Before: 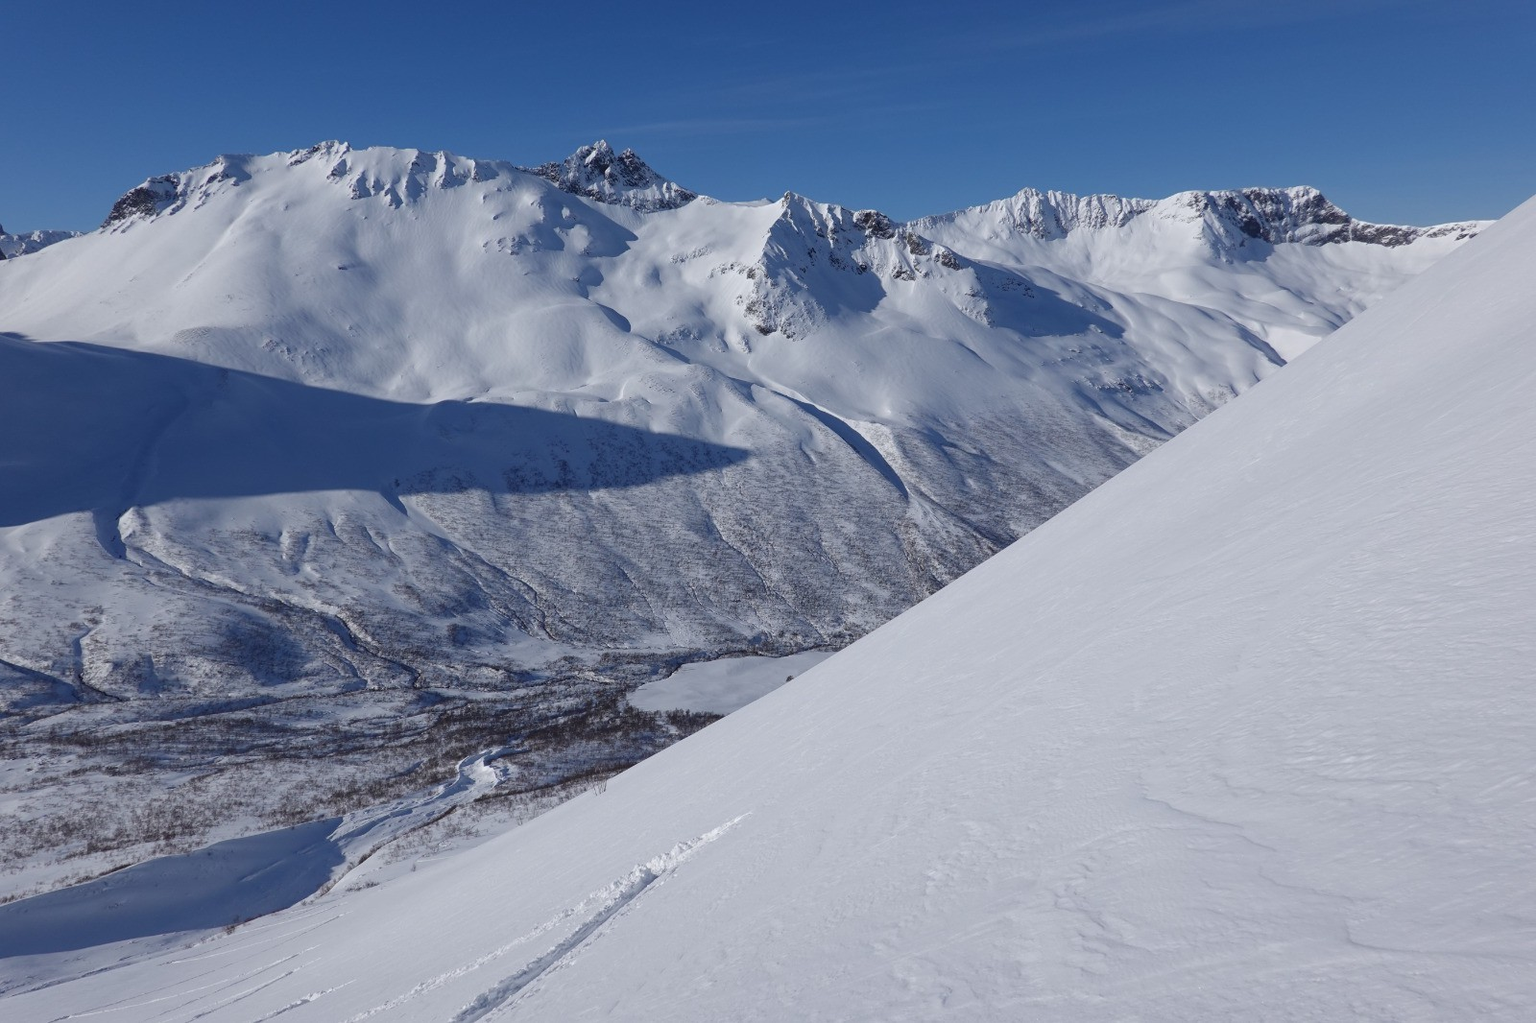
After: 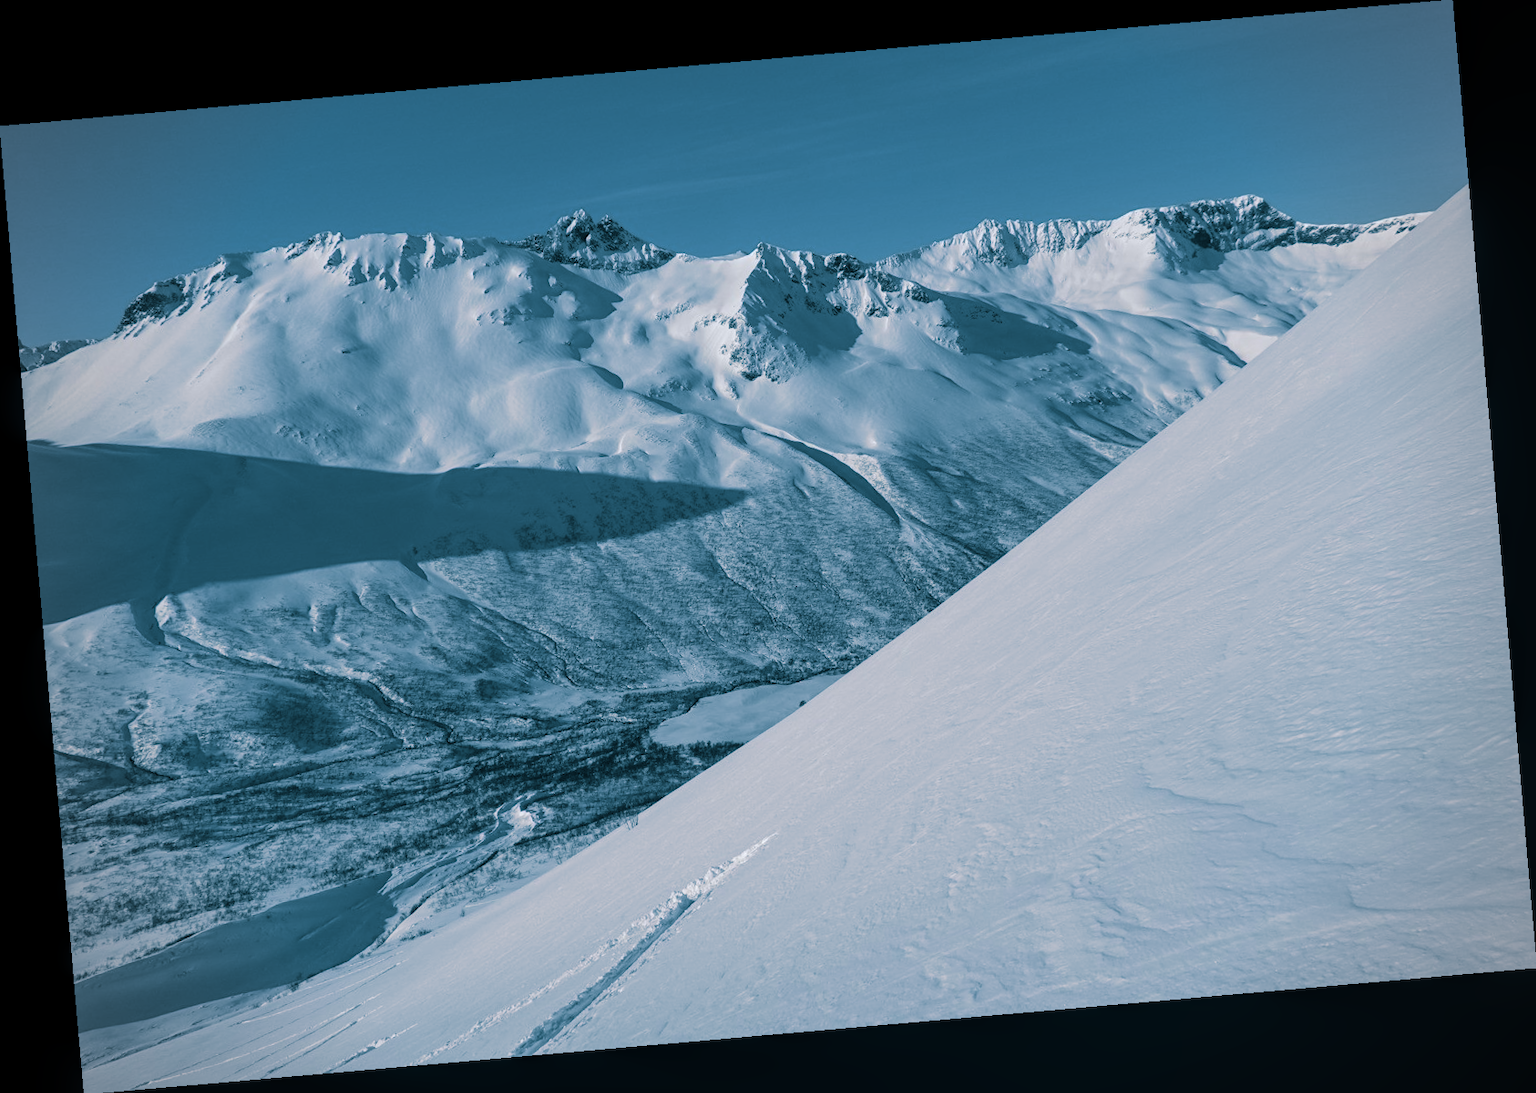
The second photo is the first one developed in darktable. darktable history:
vignetting: fall-off radius 60.92%
rotate and perspective: rotation -4.98°, automatic cropping off
local contrast: on, module defaults
split-toning: shadows › hue 212.4°, balance -70
